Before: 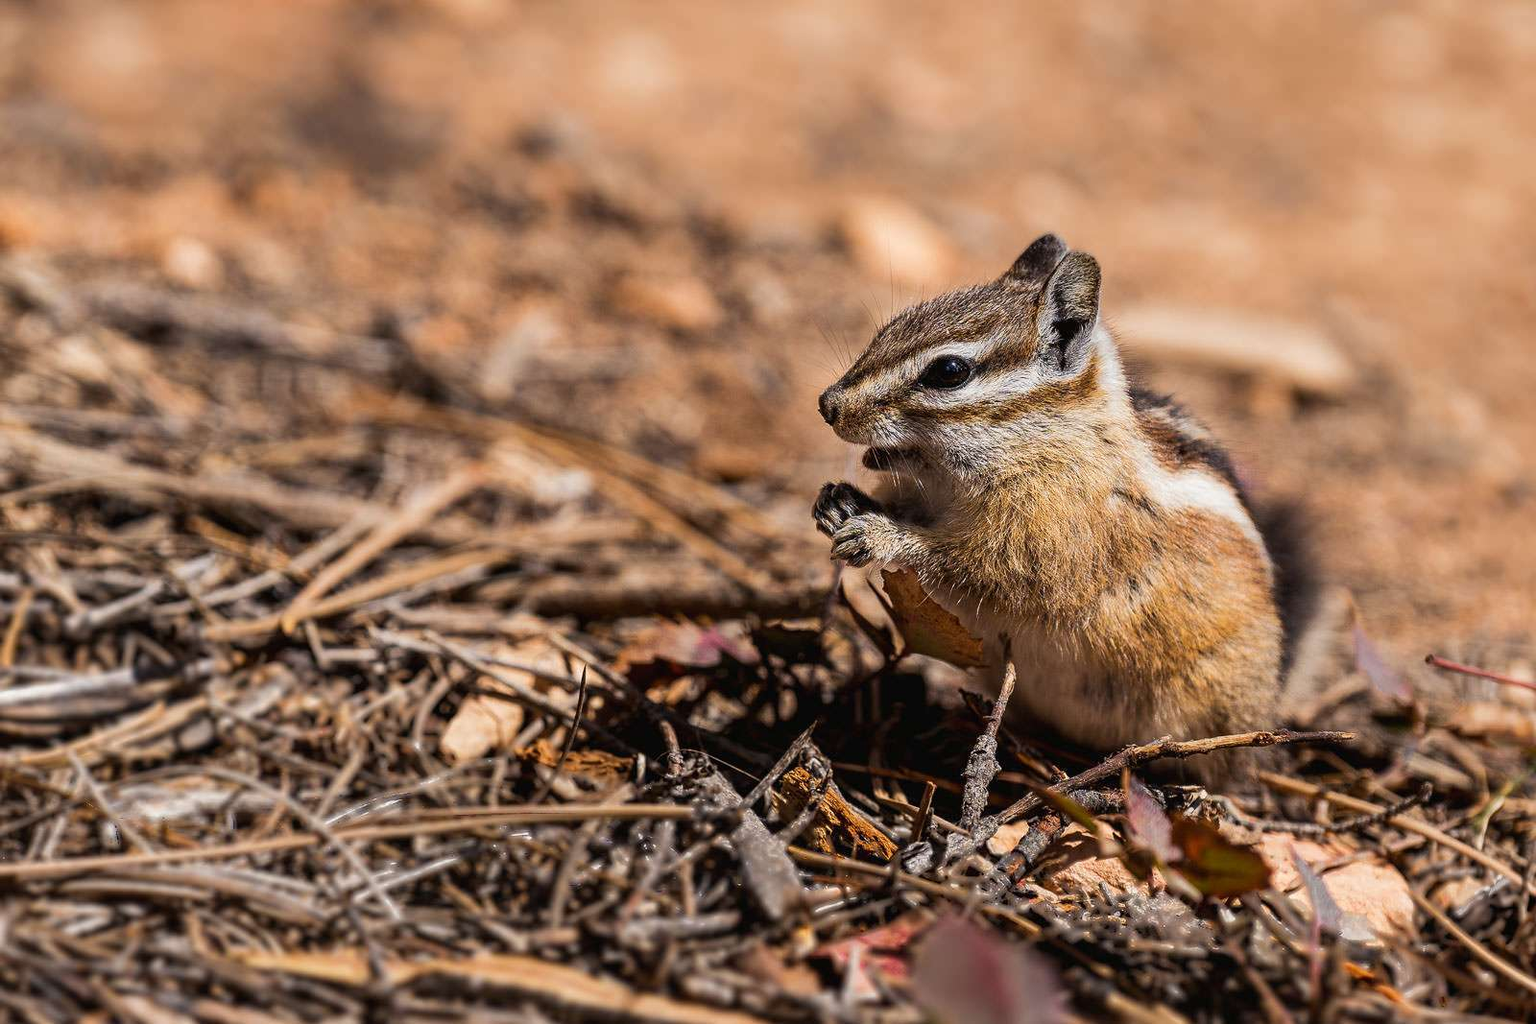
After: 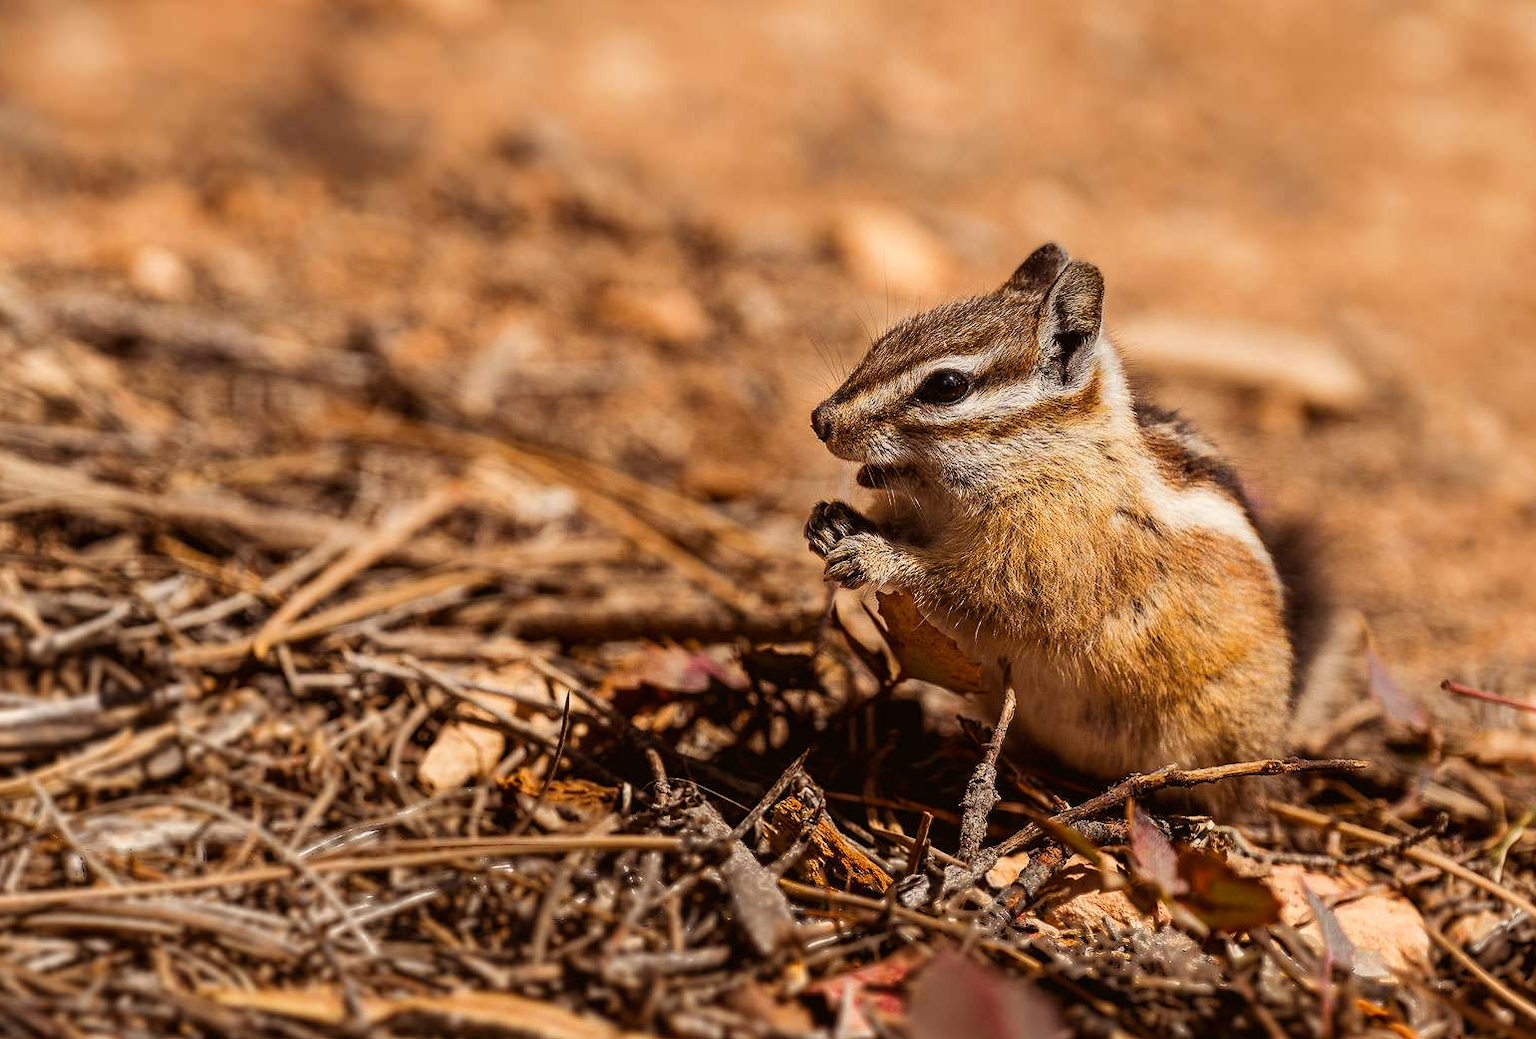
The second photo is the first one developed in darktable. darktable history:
crop and rotate: left 2.536%, right 1.107%, bottom 2.246%
color balance rgb: shadows lift › chroma 4.41%, shadows lift › hue 27°, power › chroma 2.5%, power › hue 70°, highlights gain › chroma 1%, highlights gain › hue 27°, saturation formula JzAzBz (2021)
